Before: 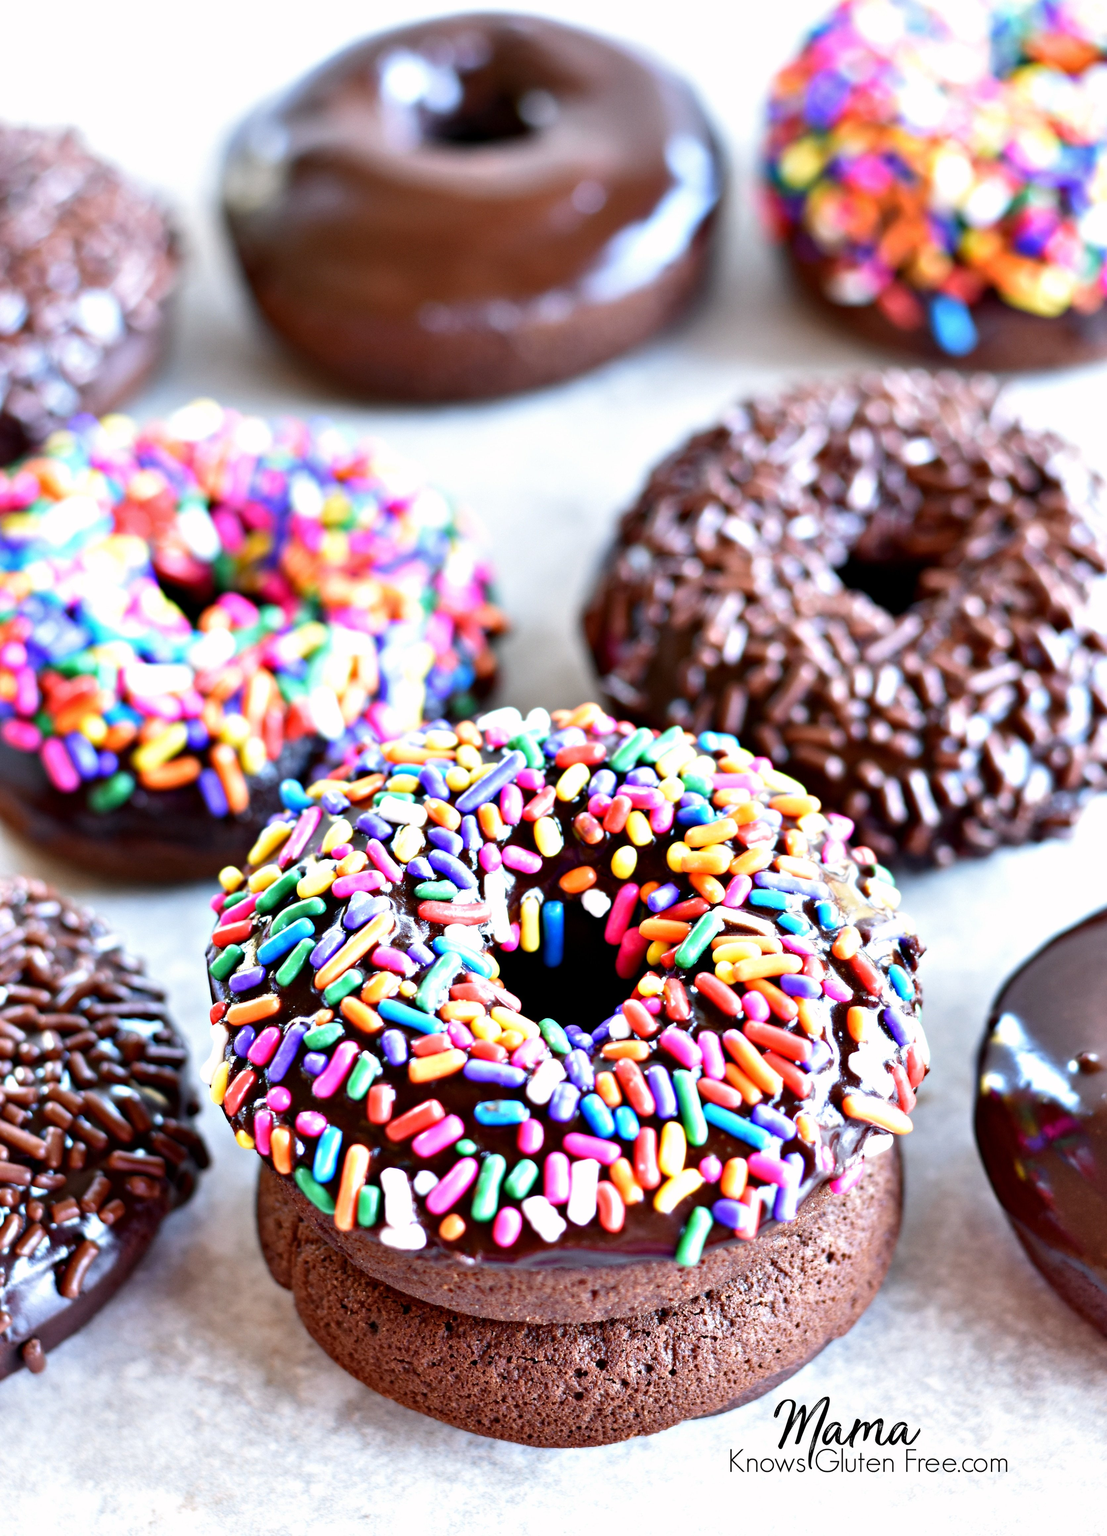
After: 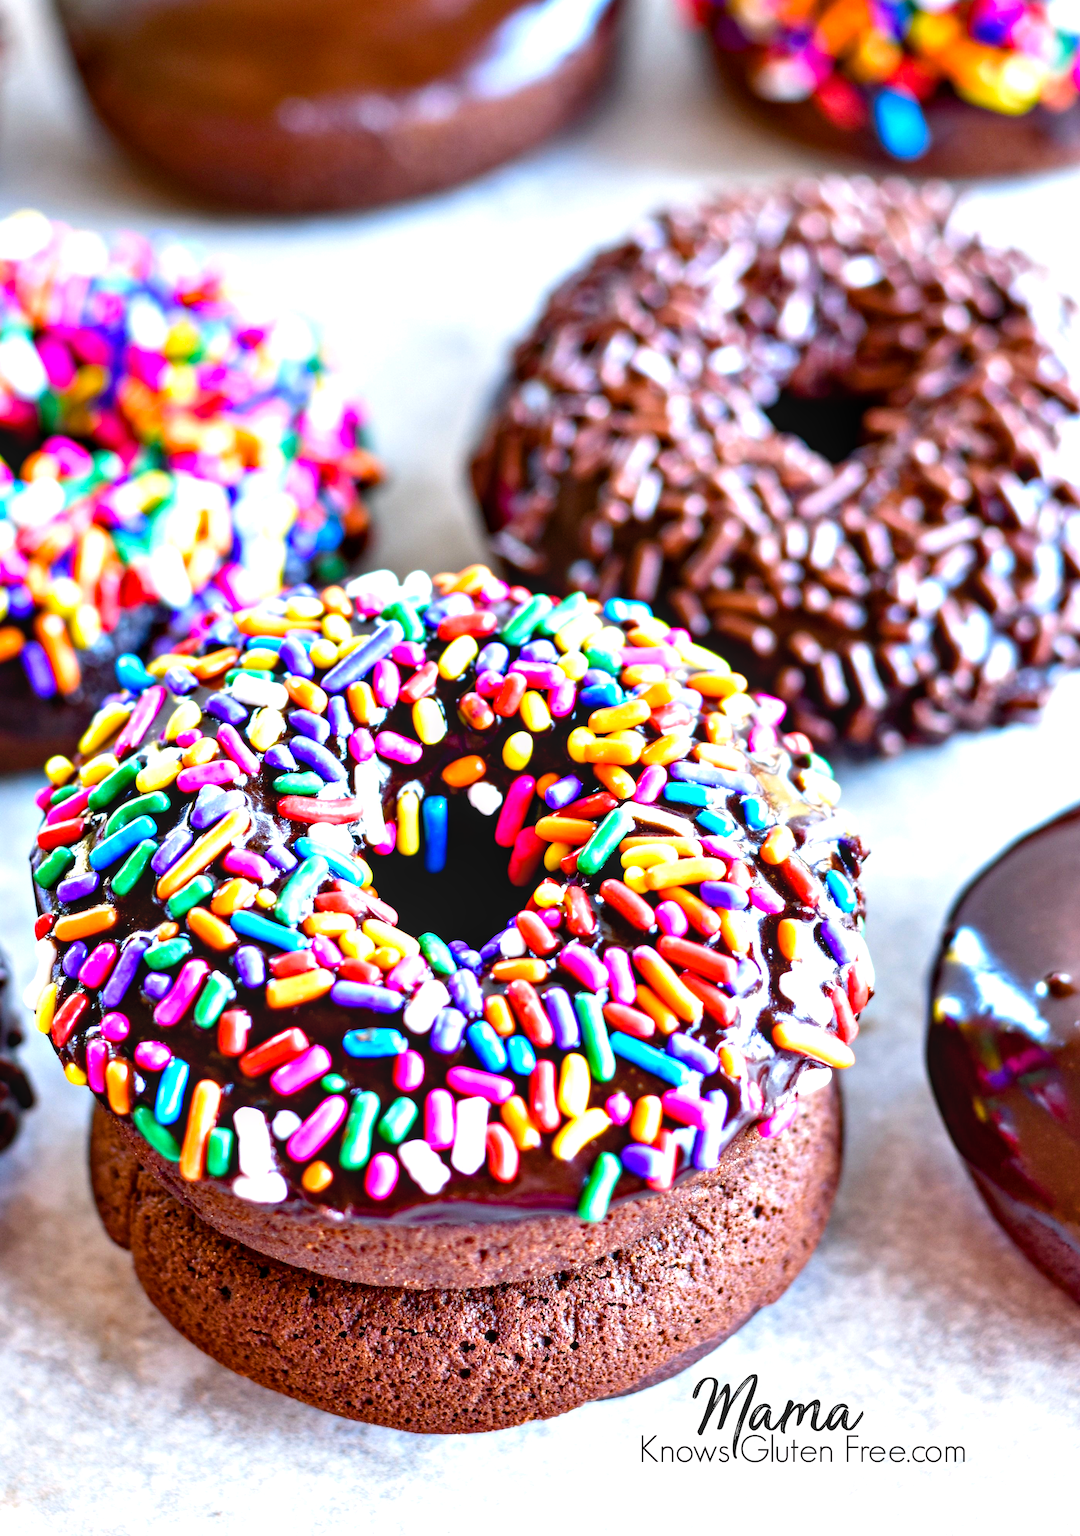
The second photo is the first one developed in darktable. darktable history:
crop: left 16.315%, top 14.246%
color balance rgb: linear chroma grading › global chroma 15%, perceptual saturation grading › global saturation 30%
exposure: black level correction 0.001, exposure 0.191 EV, compensate highlight preservation false
local contrast: on, module defaults
